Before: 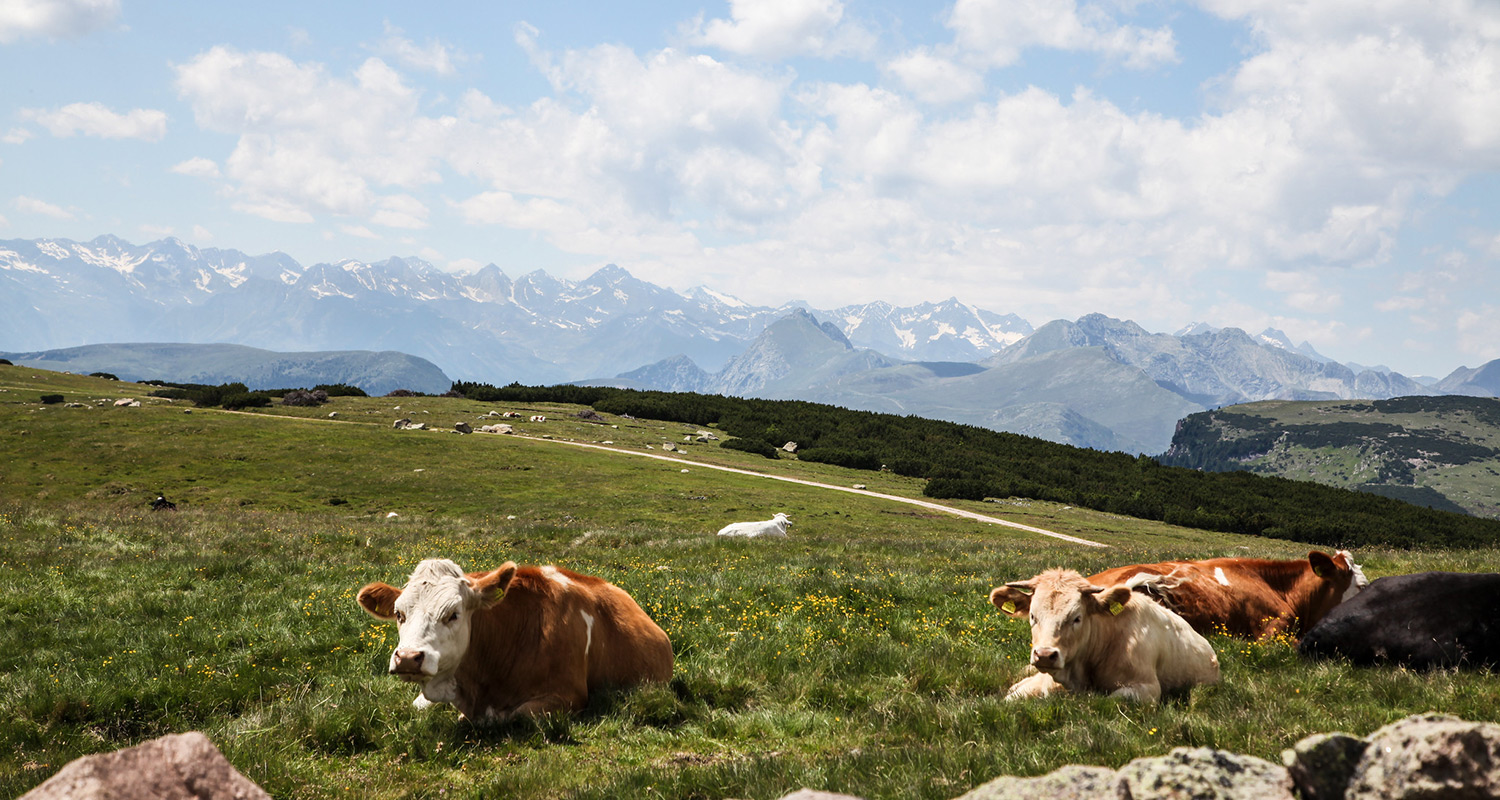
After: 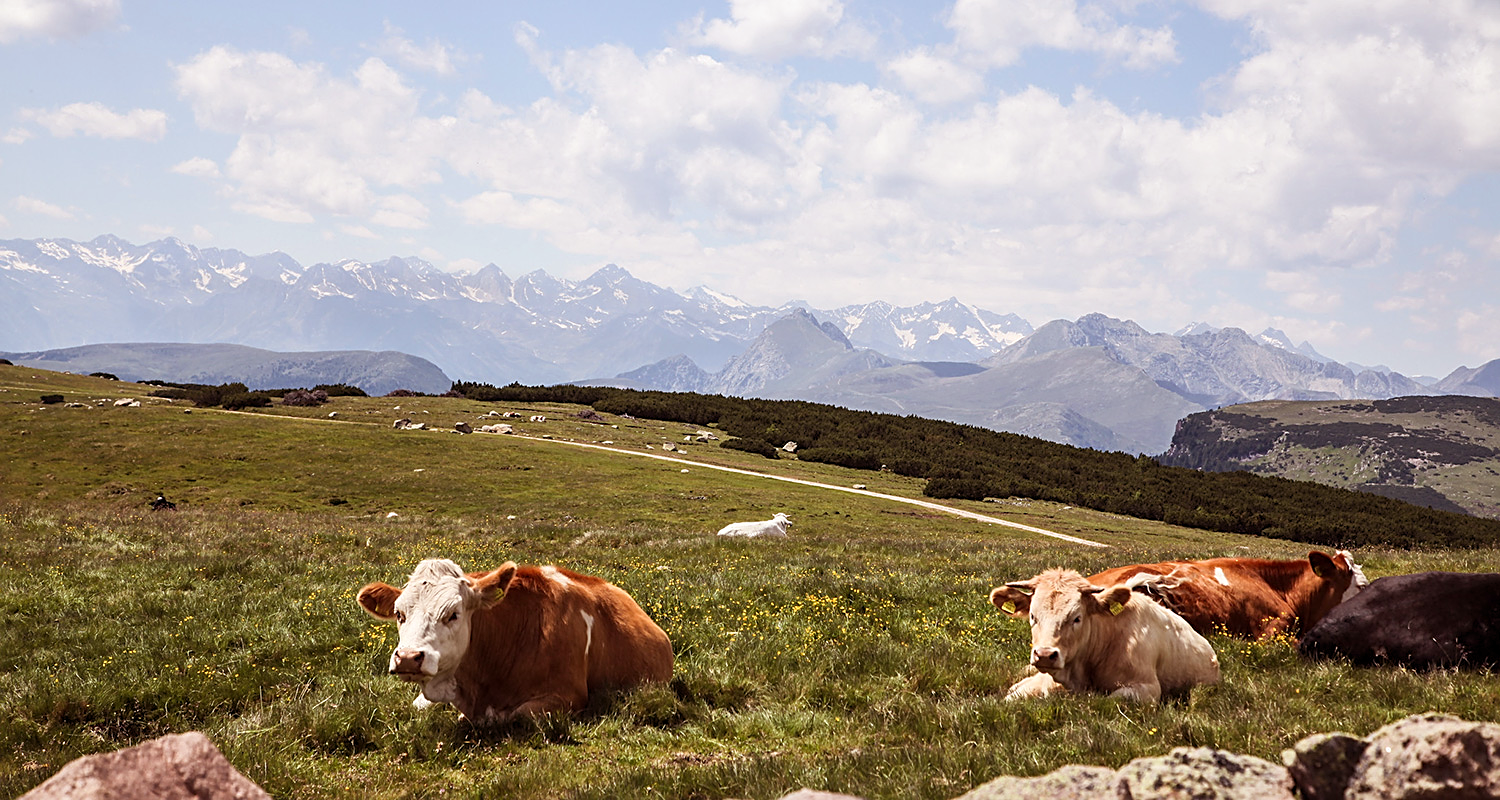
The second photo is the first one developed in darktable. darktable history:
rgb levels: mode RGB, independent channels, levels [[0, 0.474, 1], [0, 0.5, 1], [0, 0.5, 1]]
sharpen: on, module defaults
